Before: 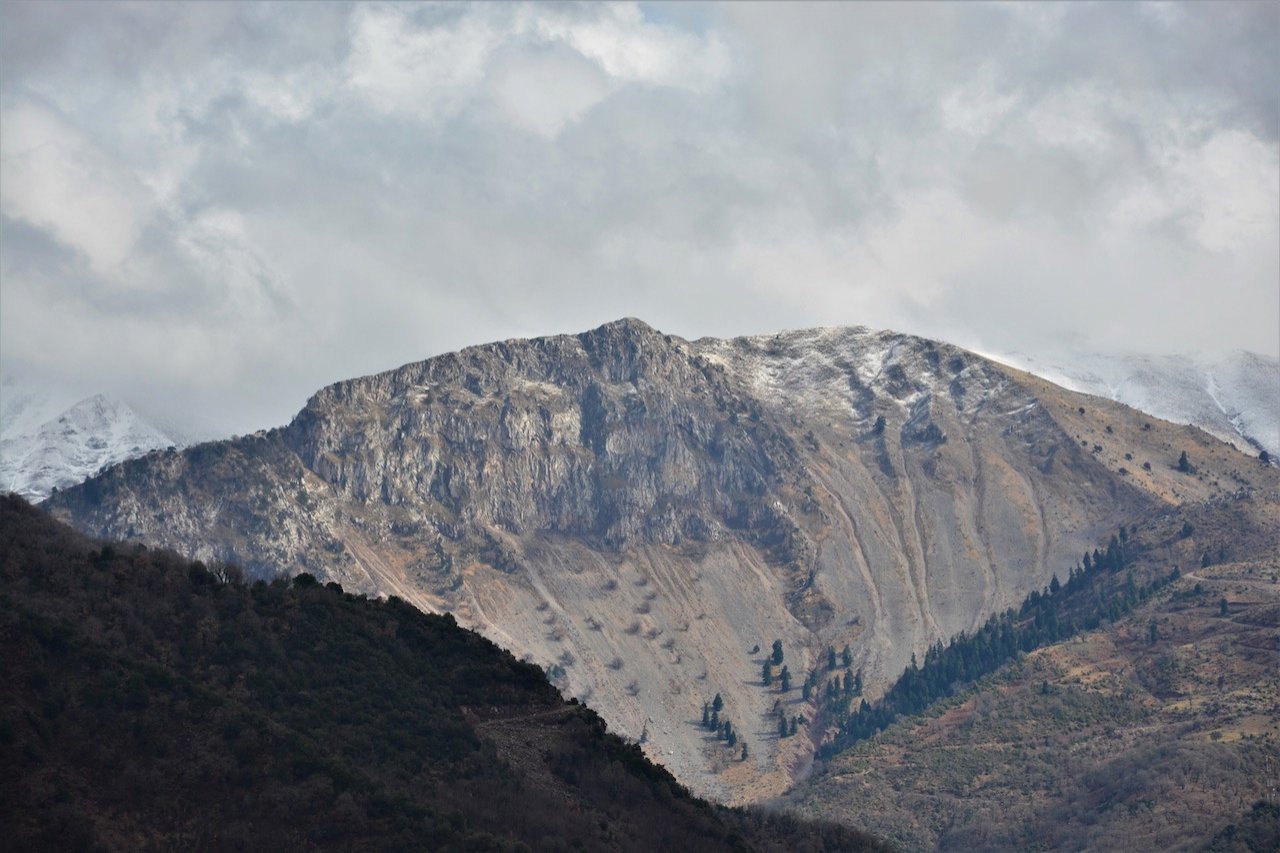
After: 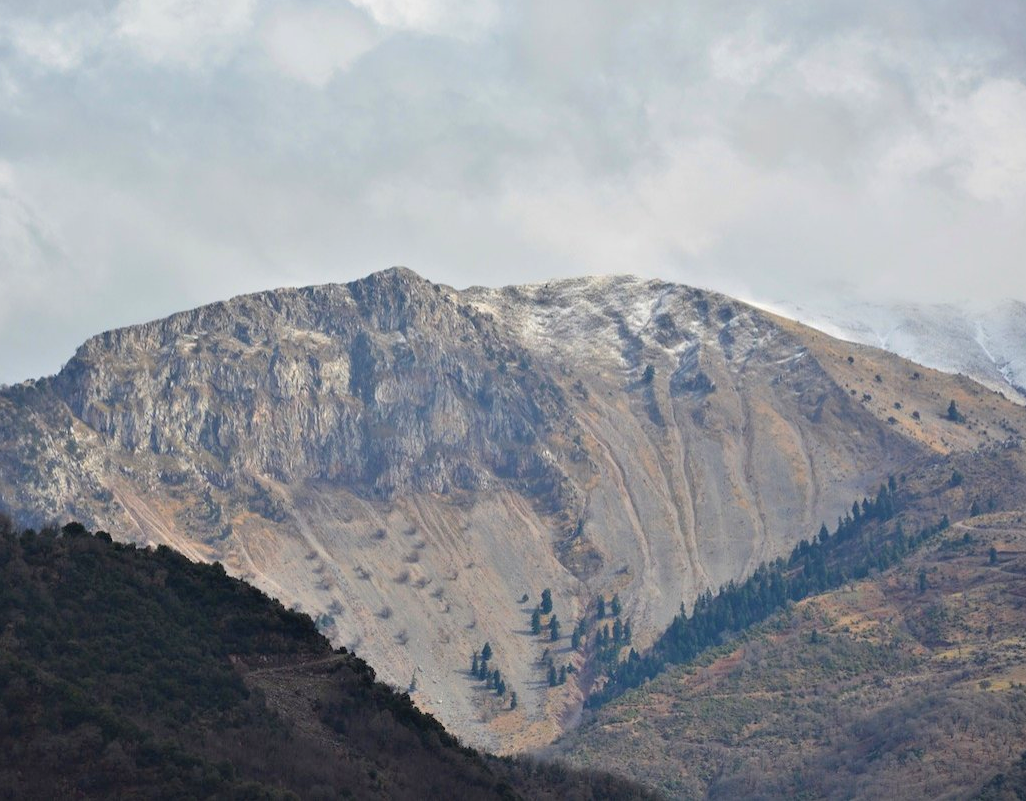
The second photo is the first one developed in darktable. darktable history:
exposure: compensate highlight preservation false
crop and rotate: left 18.095%, top 6.004%, right 1.742%
contrast brightness saturation: brightness 0.088, saturation 0.191
